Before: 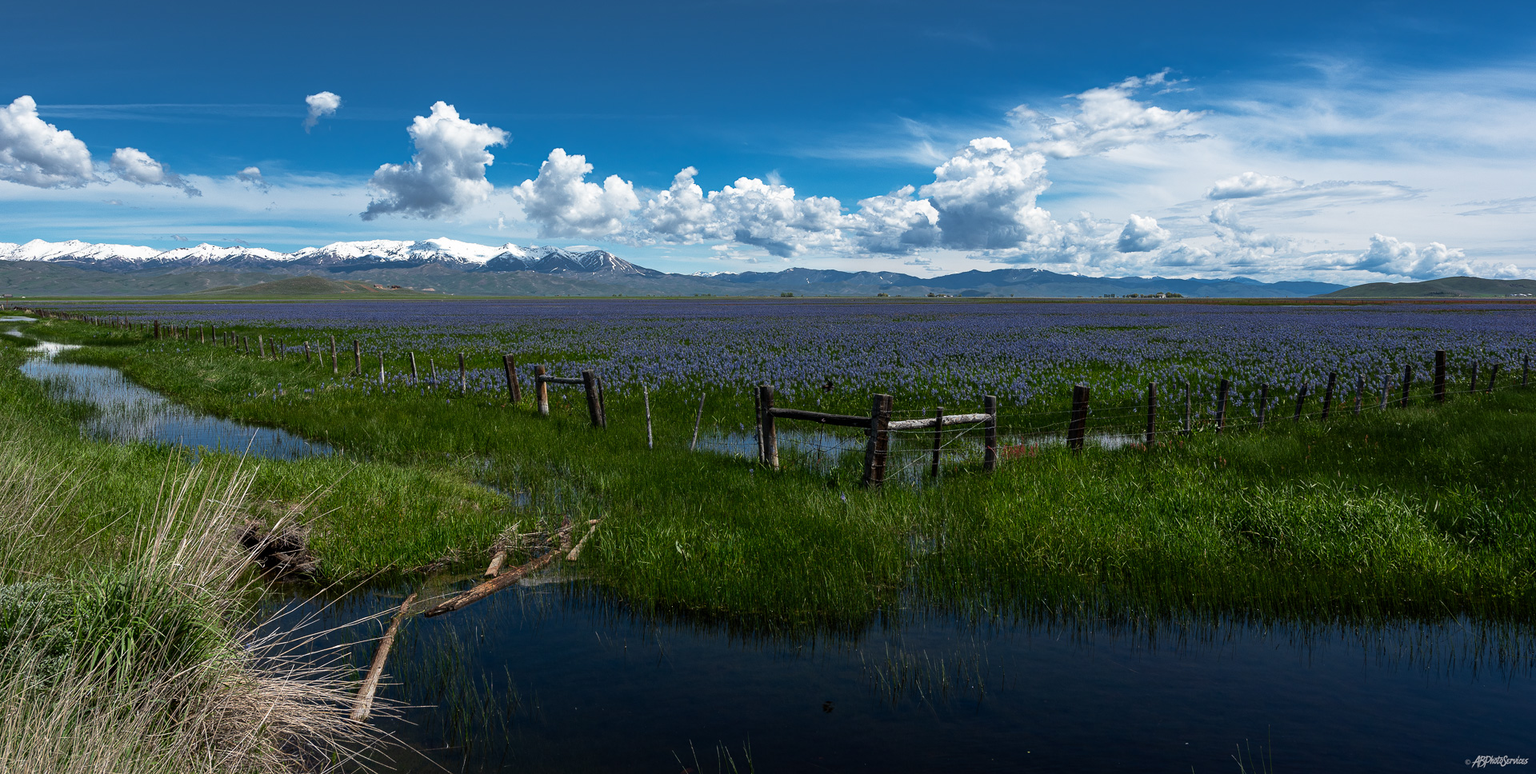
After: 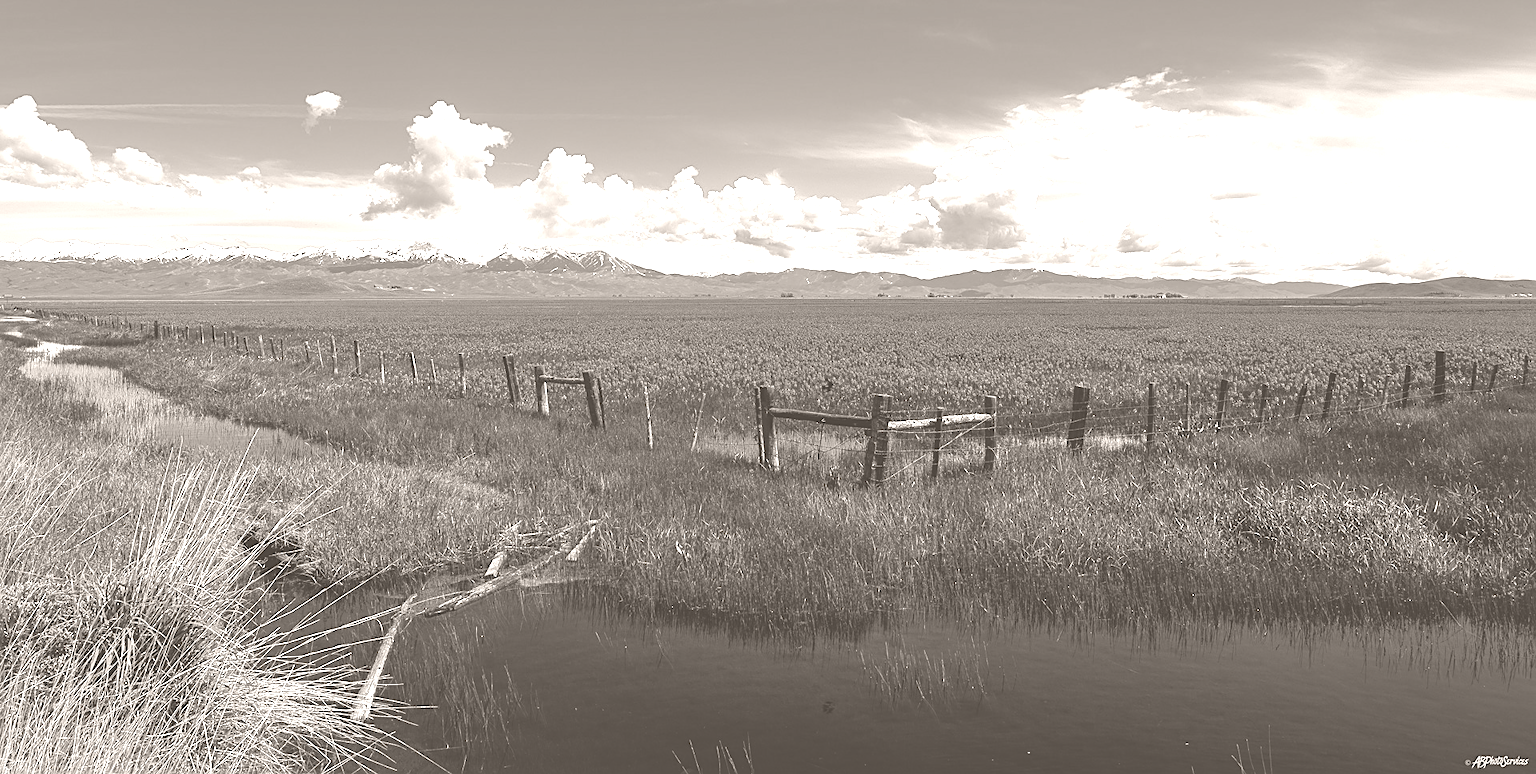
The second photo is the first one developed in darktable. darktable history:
sharpen: on, module defaults
colorize: hue 34.49°, saturation 35.33%, source mix 100%, lightness 55%, version 1
